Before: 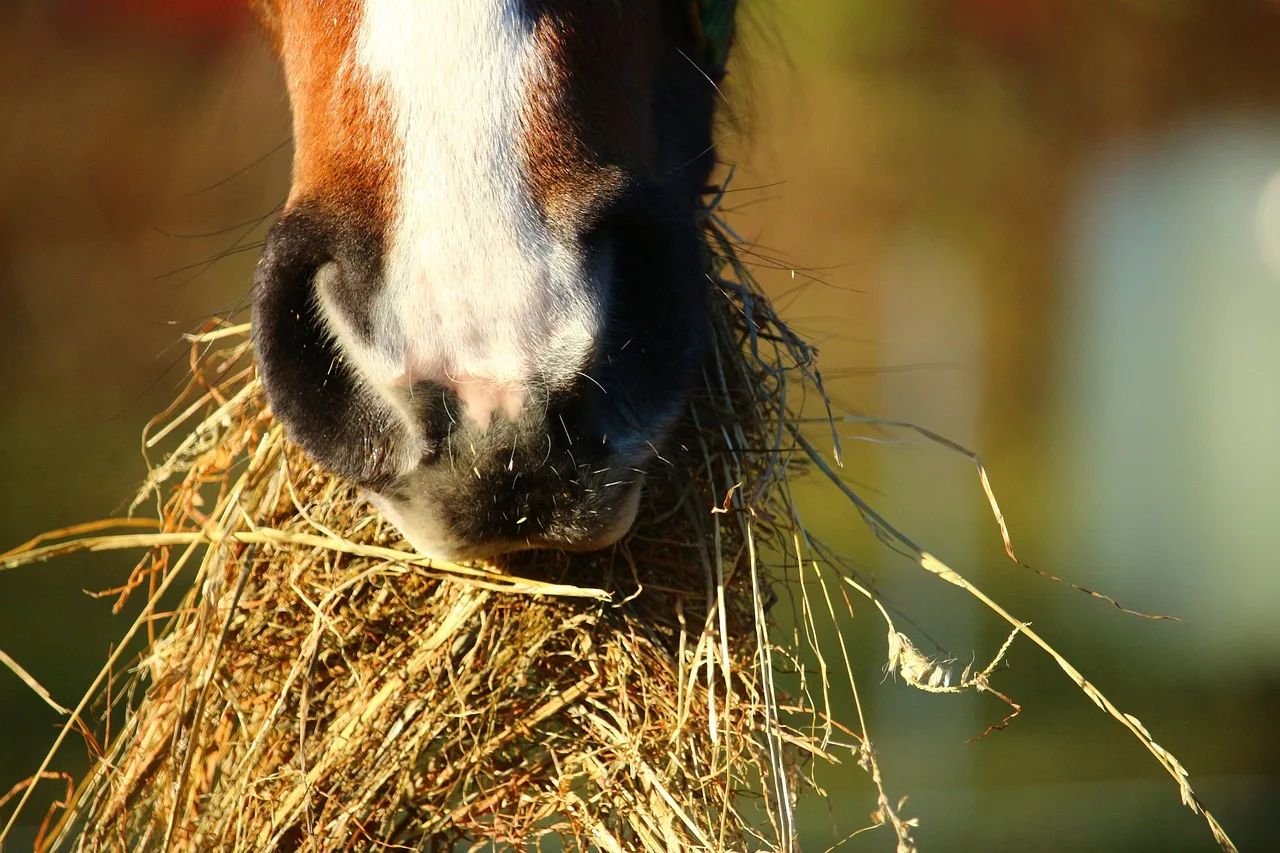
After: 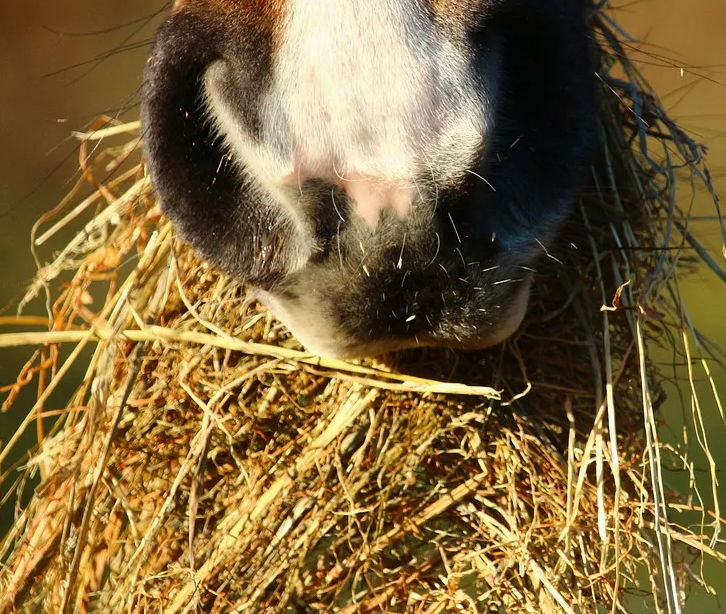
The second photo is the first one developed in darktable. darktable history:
exposure: exposure -0.055 EV, compensate exposure bias true, compensate highlight preservation false
crop: left 8.685%, top 23.798%, right 34.584%, bottom 4.146%
